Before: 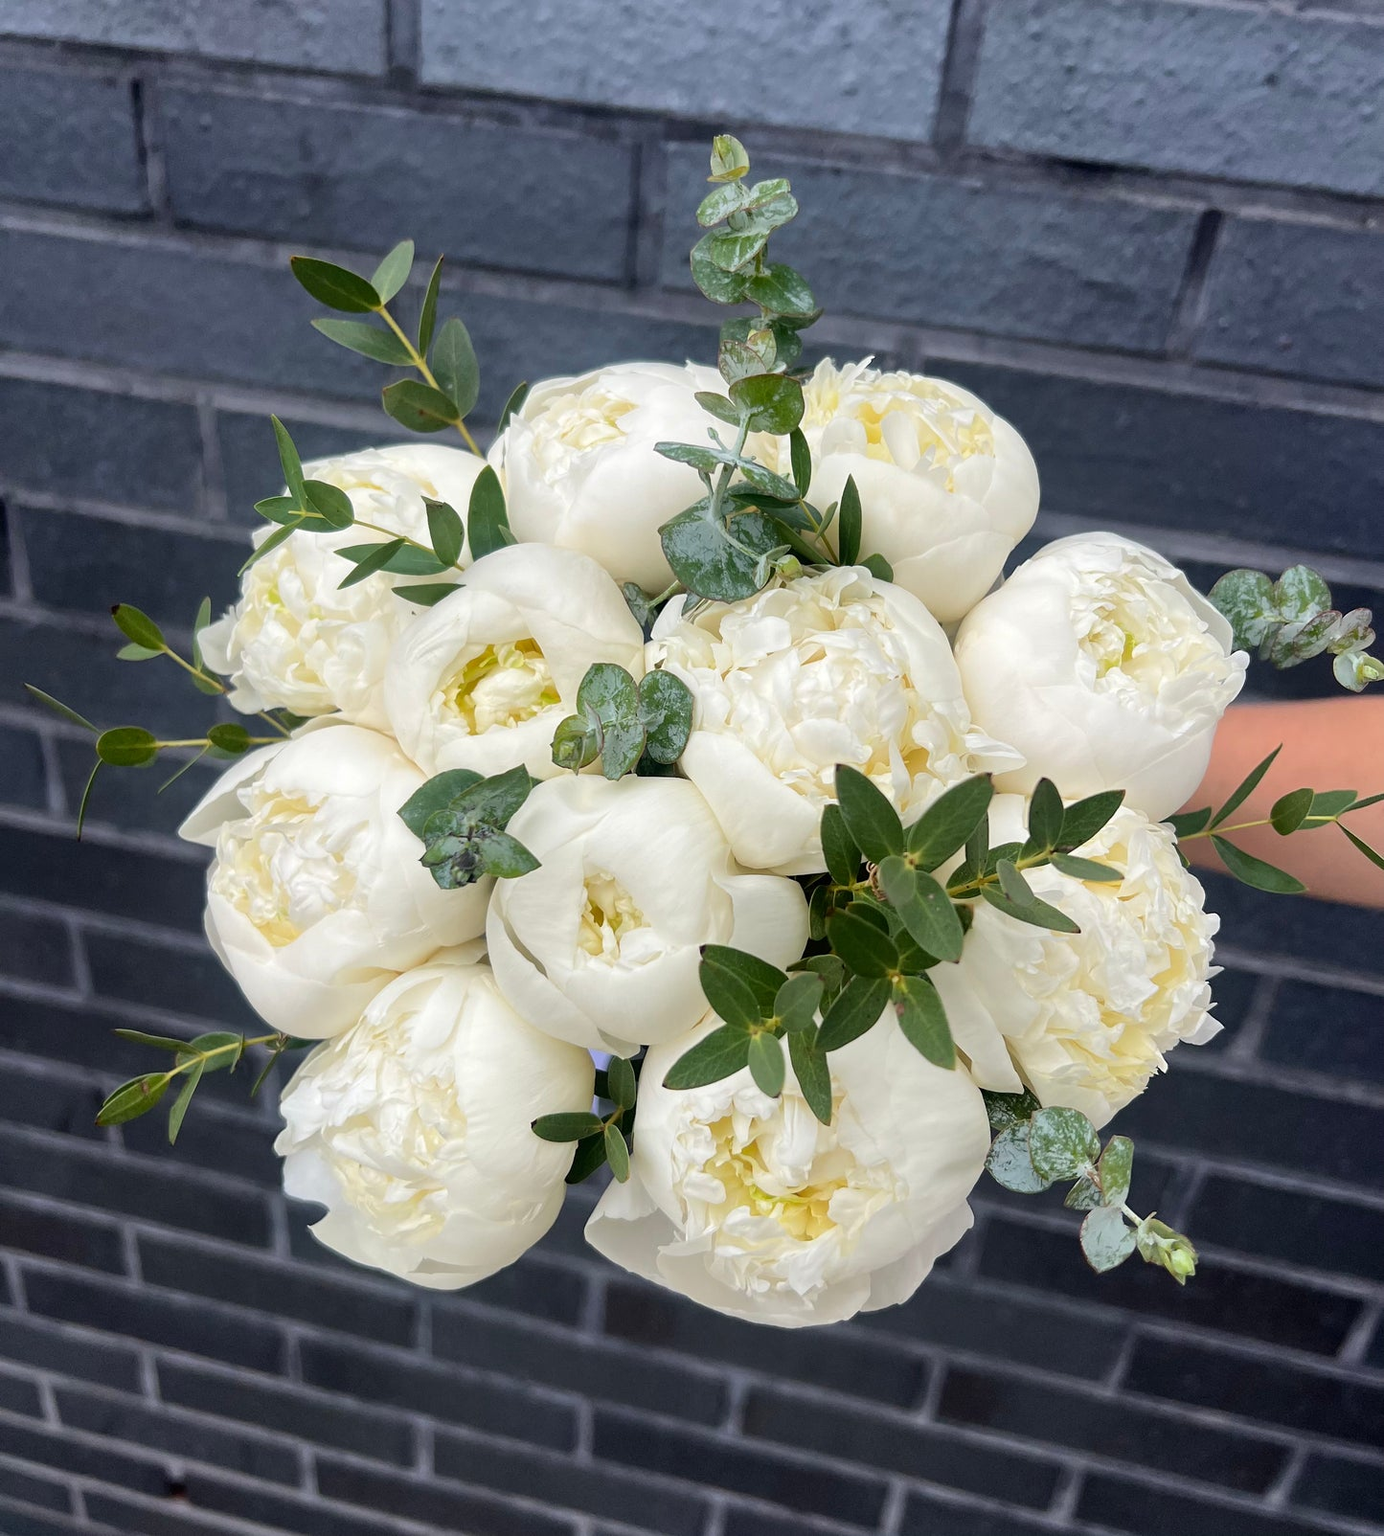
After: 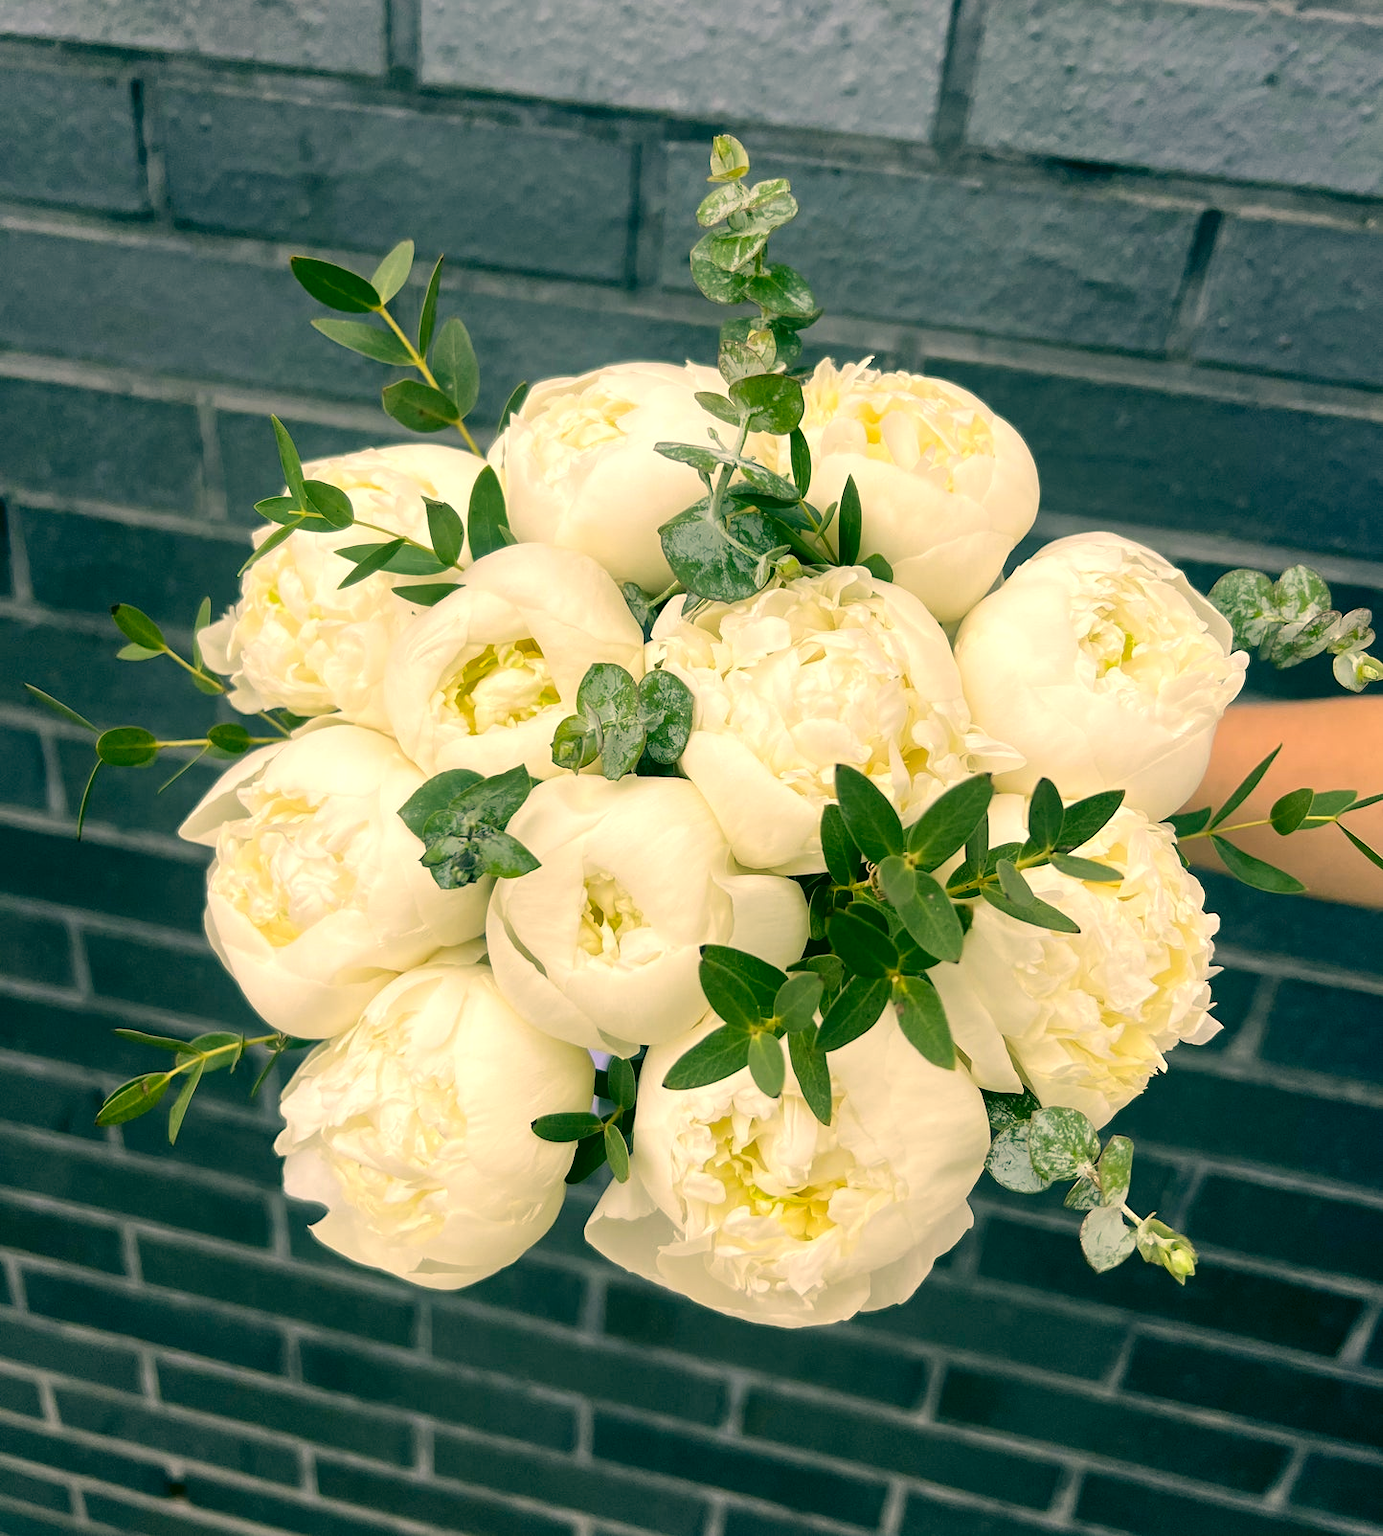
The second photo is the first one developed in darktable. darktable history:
color zones: curves: ch1 [(0, 0.469) (0.001, 0.469) (0.12, 0.446) (0.248, 0.469) (0.5, 0.5) (0.748, 0.5) (0.999, 0.469) (1, 0.469)]
color correction: highlights a* 5.62, highlights b* 33.57, shadows a* -25.86, shadows b* 4.02
white balance: red 1.05, blue 1.072
exposure: exposure 0.2 EV, compensate highlight preservation false
